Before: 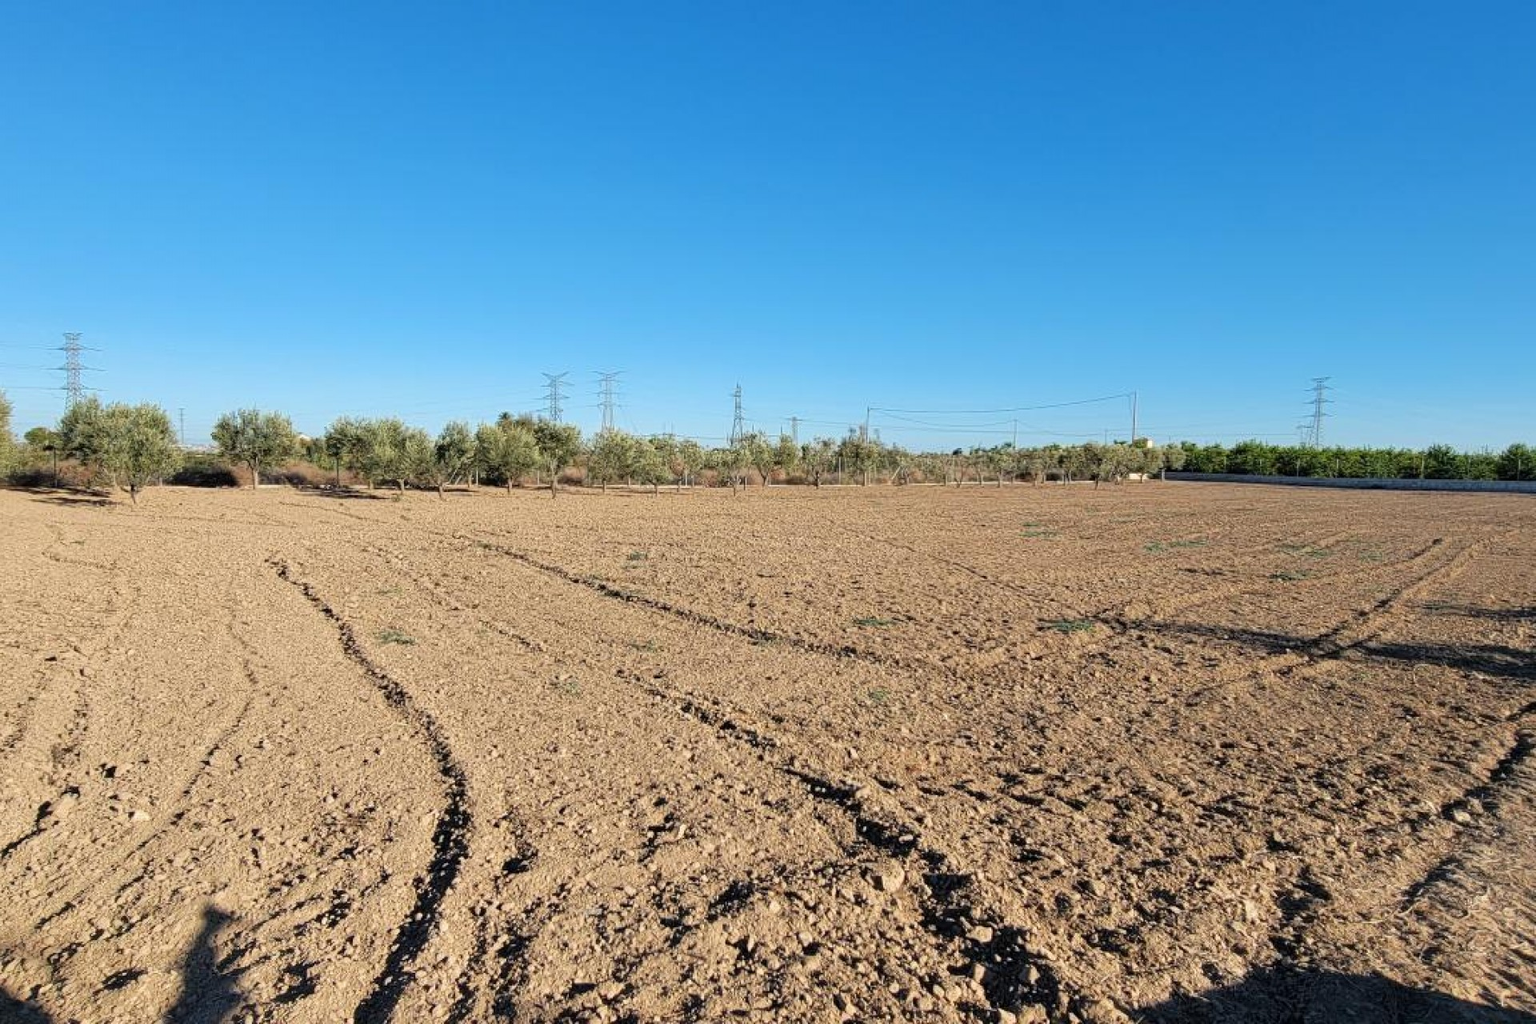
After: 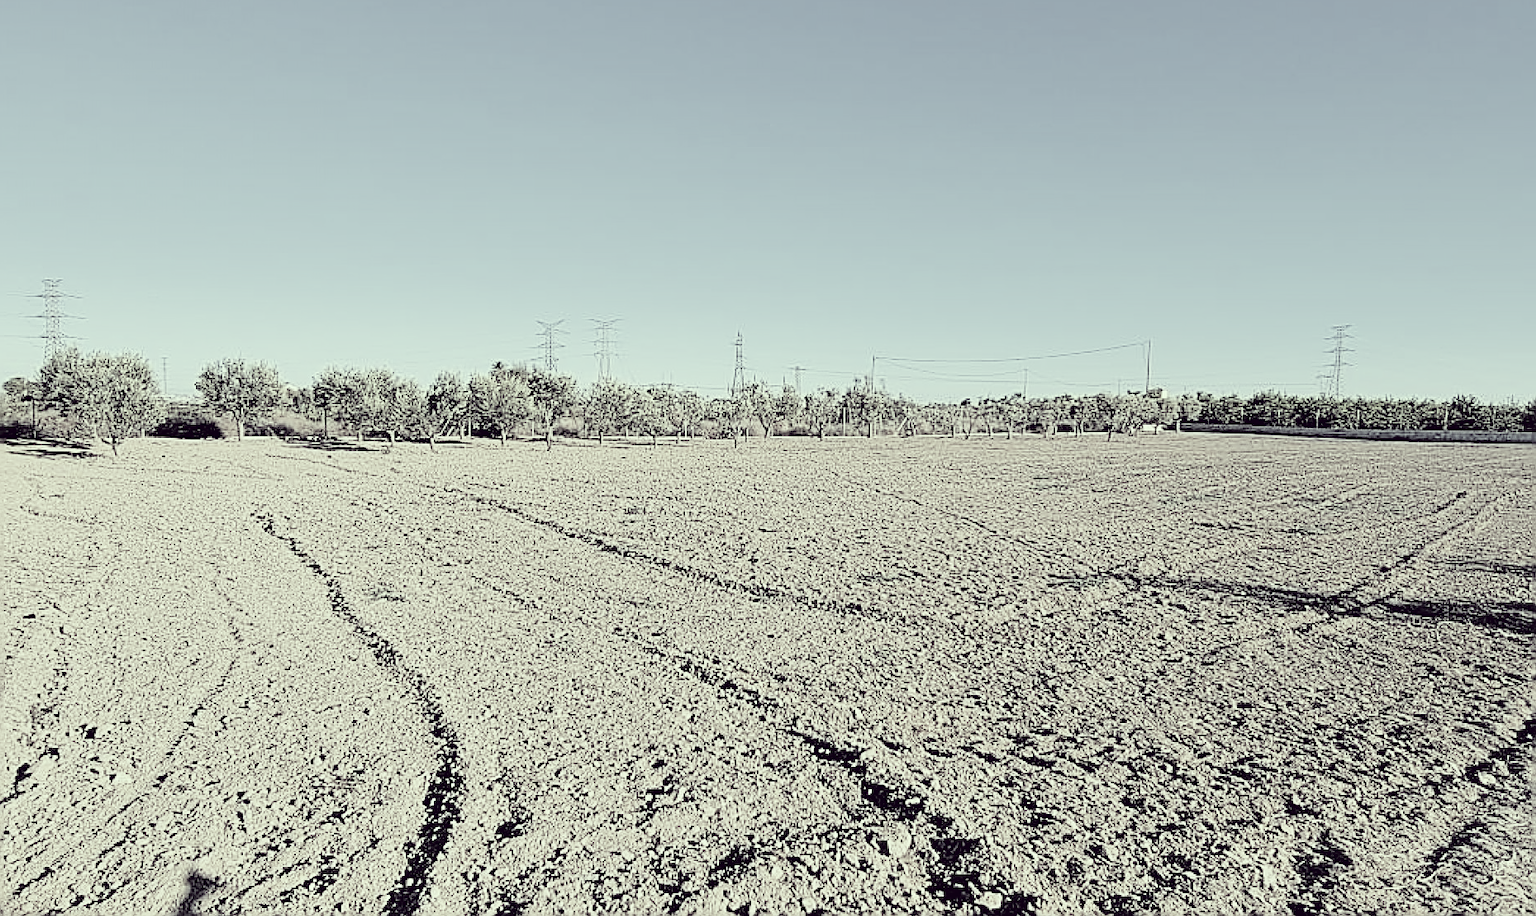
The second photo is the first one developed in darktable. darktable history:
filmic rgb: black relative exposure -5.11 EV, white relative exposure 3.95 EV, hardness 2.89, contrast 1.297
color correction: highlights a* -20.22, highlights b* 20.33, shadows a* 19.62, shadows b* -20.56, saturation 0.397
tone curve: curves: ch0 [(0, 0) (0.003, 0.003) (0.011, 0.012) (0.025, 0.026) (0.044, 0.046) (0.069, 0.072) (0.1, 0.104) (0.136, 0.141) (0.177, 0.184) (0.224, 0.233) (0.277, 0.288) (0.335, 0.348) (0.399, 0.414) (0.468, 0.486) (0.543, 0.564) (0.623, 0.647) (0.709, 0.736) (0.801, 0.831) (0.898, 0.921) (1, 1)], color space Lab, independent channels, preserve colors none
sharpen: amount 1.854
exposure: exposure 0.296 EV, compensate highlight preservation false
contrast brightness saturation: brightness 0.185, saturation -0.487
color balance rgb: power › hue 315.11°, white fulcrum 0.987 EV, perceptual saturation grading › global saturation 0.146%, contrast -9.439%
crop: left 1.477%, top 6.153%, right 1.656%, bottom 7.166%
